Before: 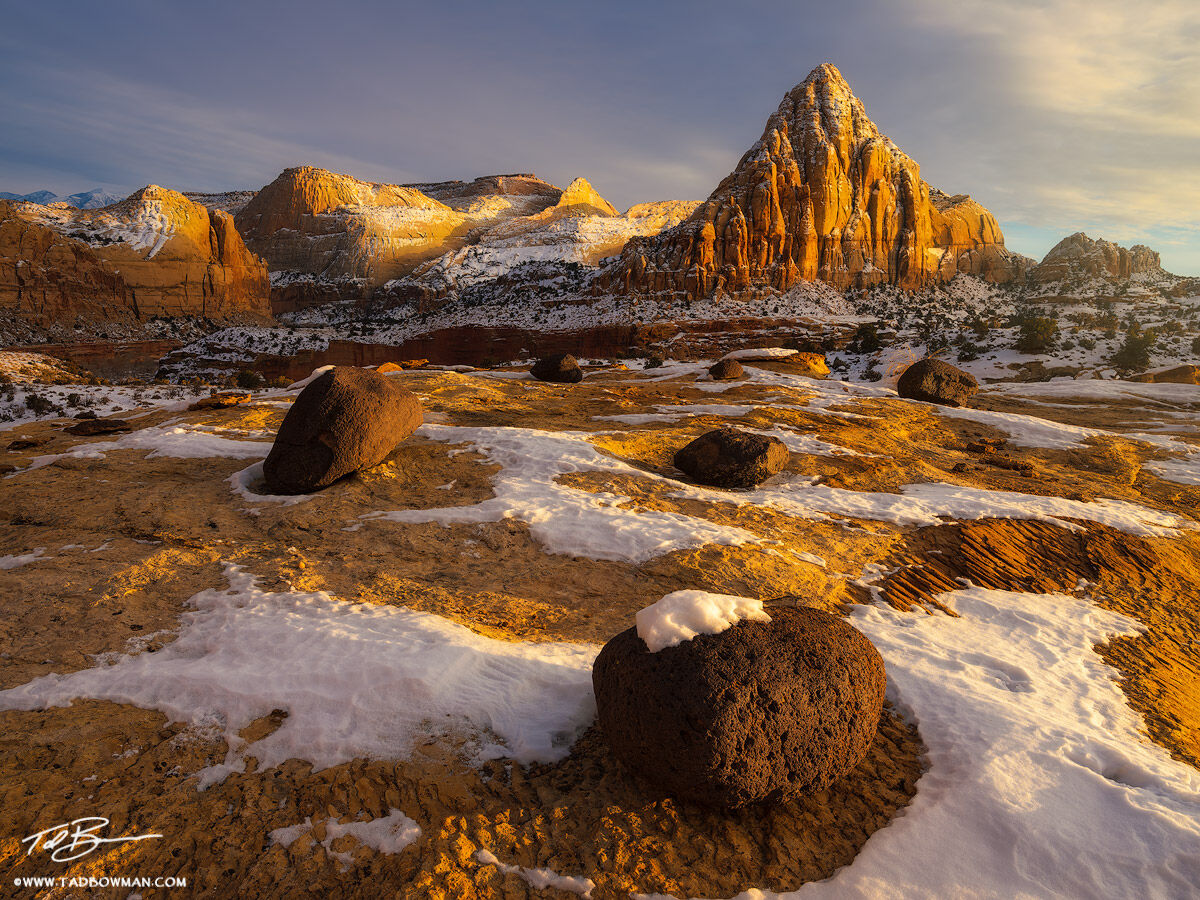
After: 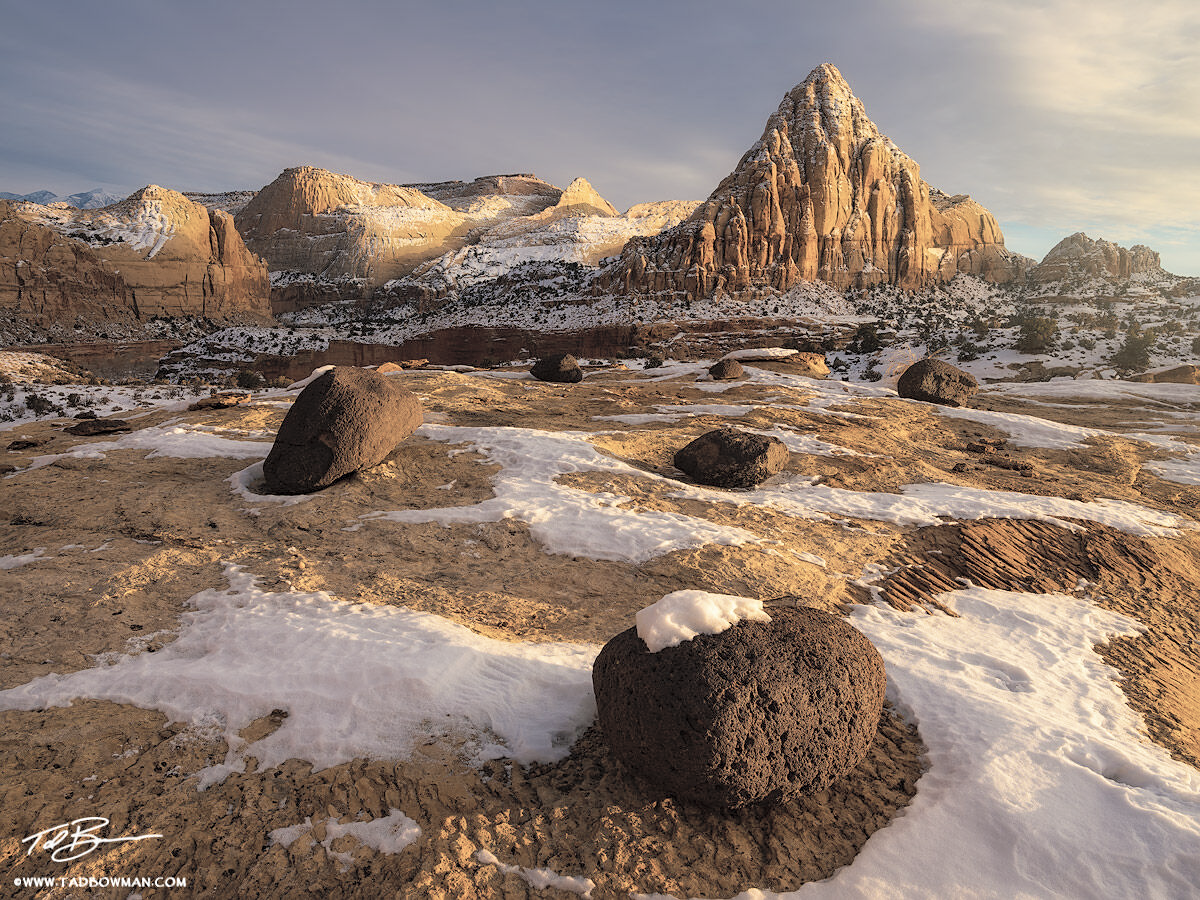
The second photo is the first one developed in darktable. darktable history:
sharpen: amount 0.2
contrast brightness saturation: brightness 0.18, saturation -0.5
velvia: on, module defaults
